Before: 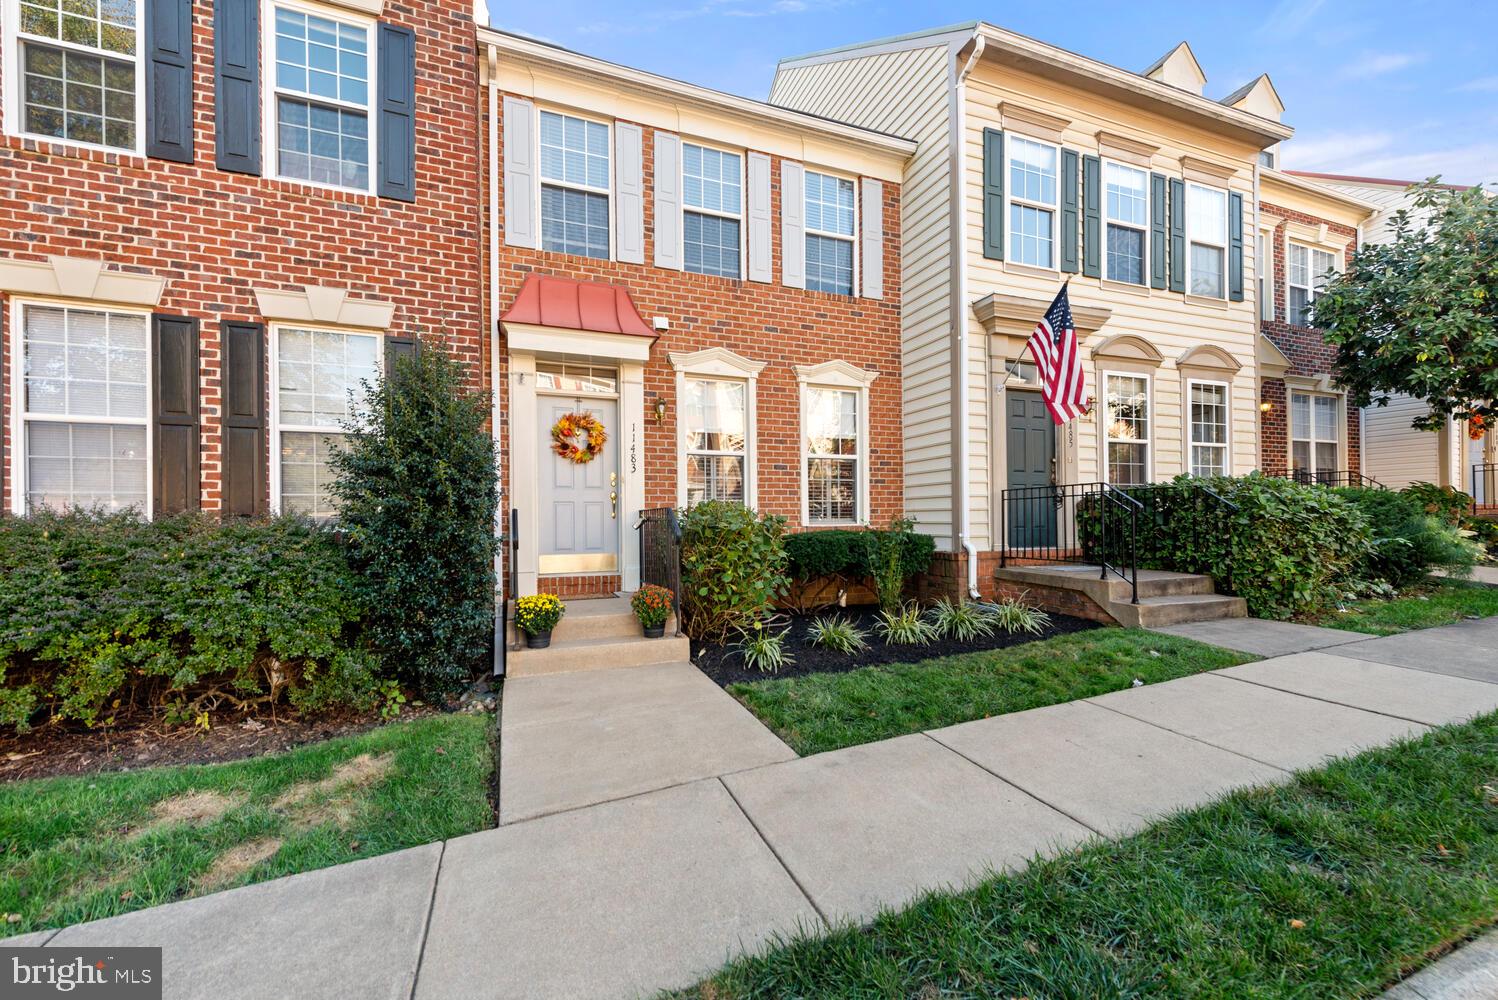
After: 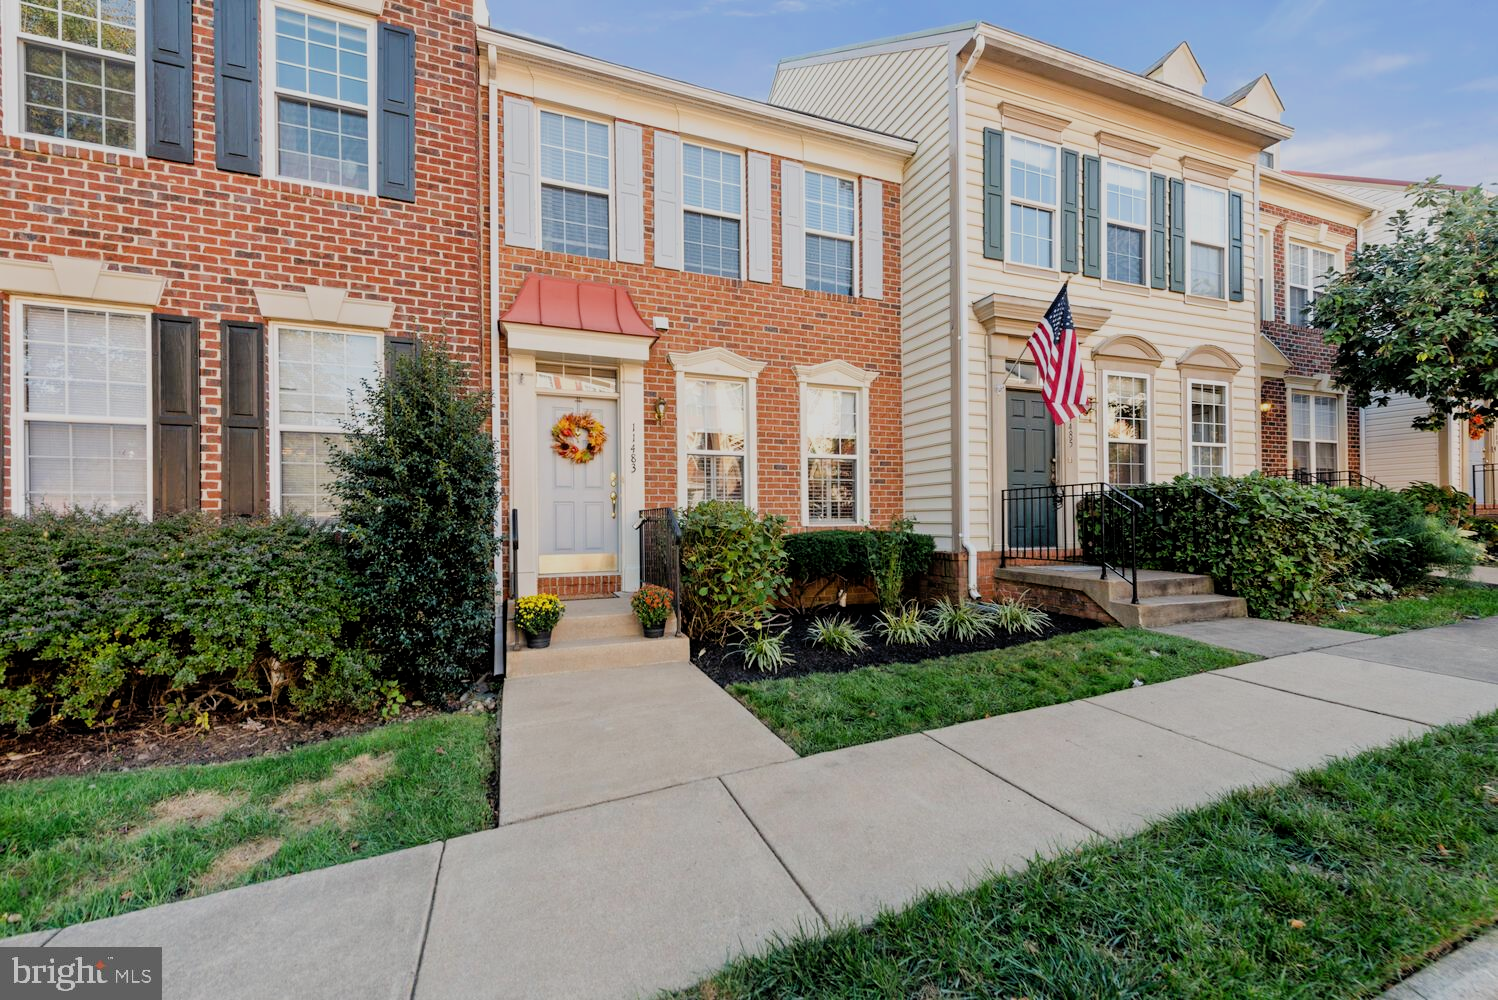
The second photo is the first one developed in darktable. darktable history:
filmic rgb: black relative exposure -7.74 EV, white relative exposure 4.37 EV, threshold 3.04 EV, hardness 3.76, latitude 38.29%, contrast 0.966, highlights saturation mix 9.1%, shadows ↔ highlights balance 4.09%, enable highlight reconstruction true
